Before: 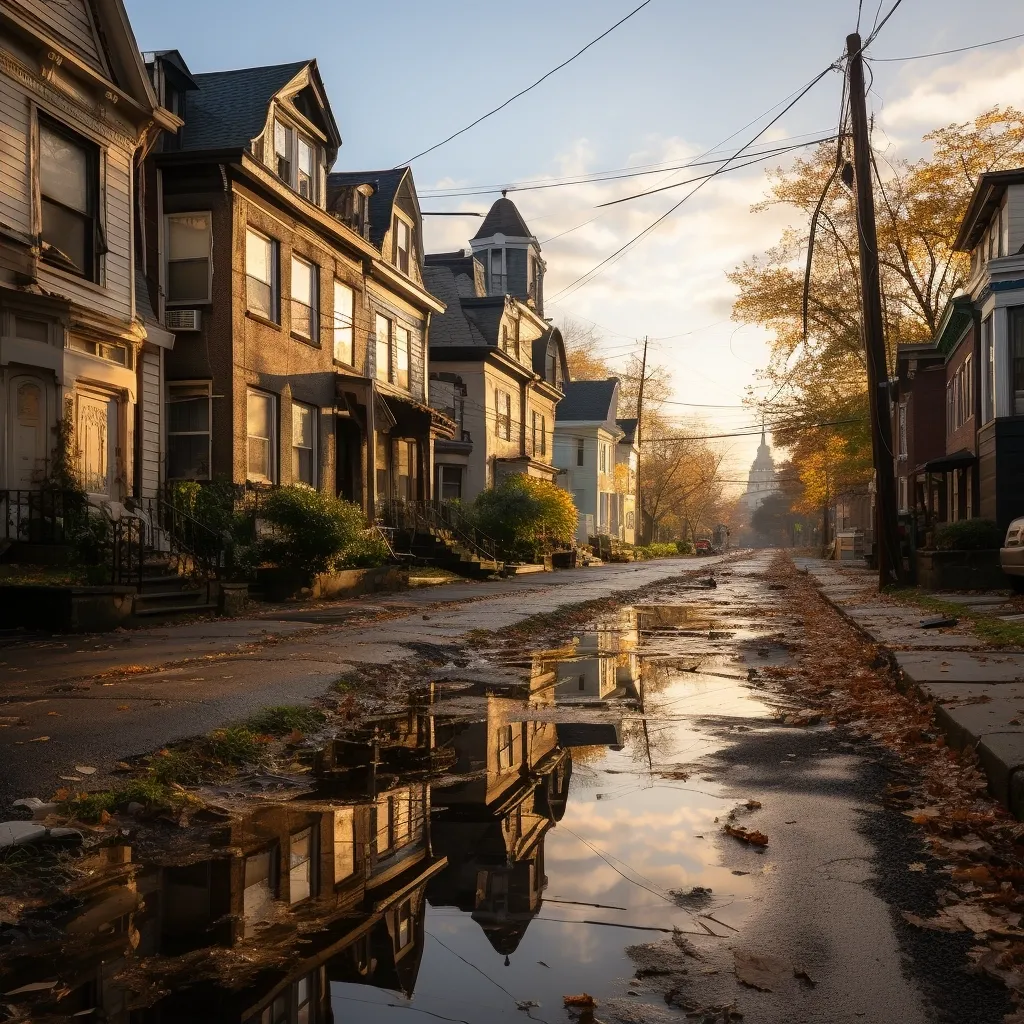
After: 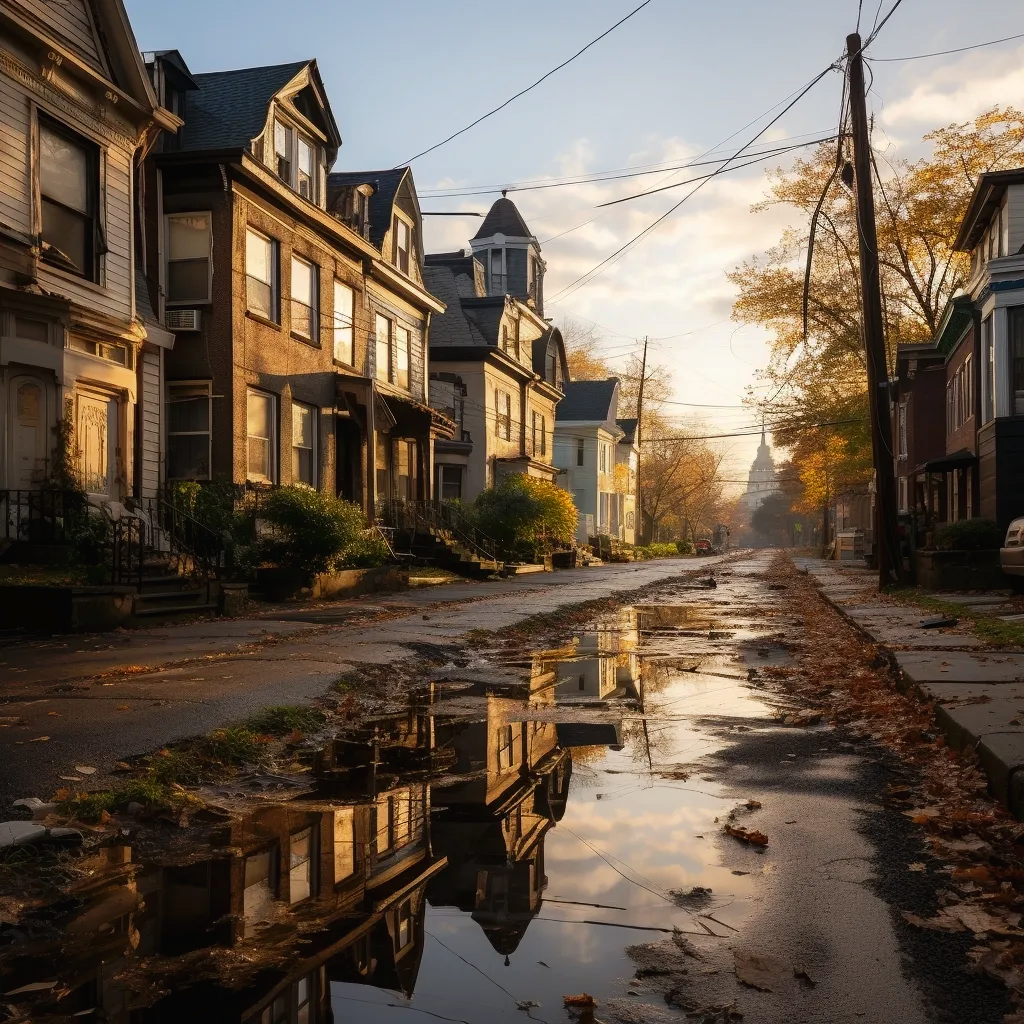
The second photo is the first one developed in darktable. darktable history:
tone curve: curves: ch0 [(0, 0) (0.003, 0.014) (0.011, 0.014) (0.025, 0.022) (0.044, 0.041) (0.069, 0.063) (0.1, 0.086) (0.136, 0.118) (0.177, 0.161) (0.224, 0.211) (0.277, 0.262) (0.335, 0.323) (0.399, 0.384) (0.468, 0.459) (0.543, 0.54) (0.623, 0.624) (0.709, 0.711) (0.801, 0.796) (0.898, 0.879) (1, 1)], preserve colors none
